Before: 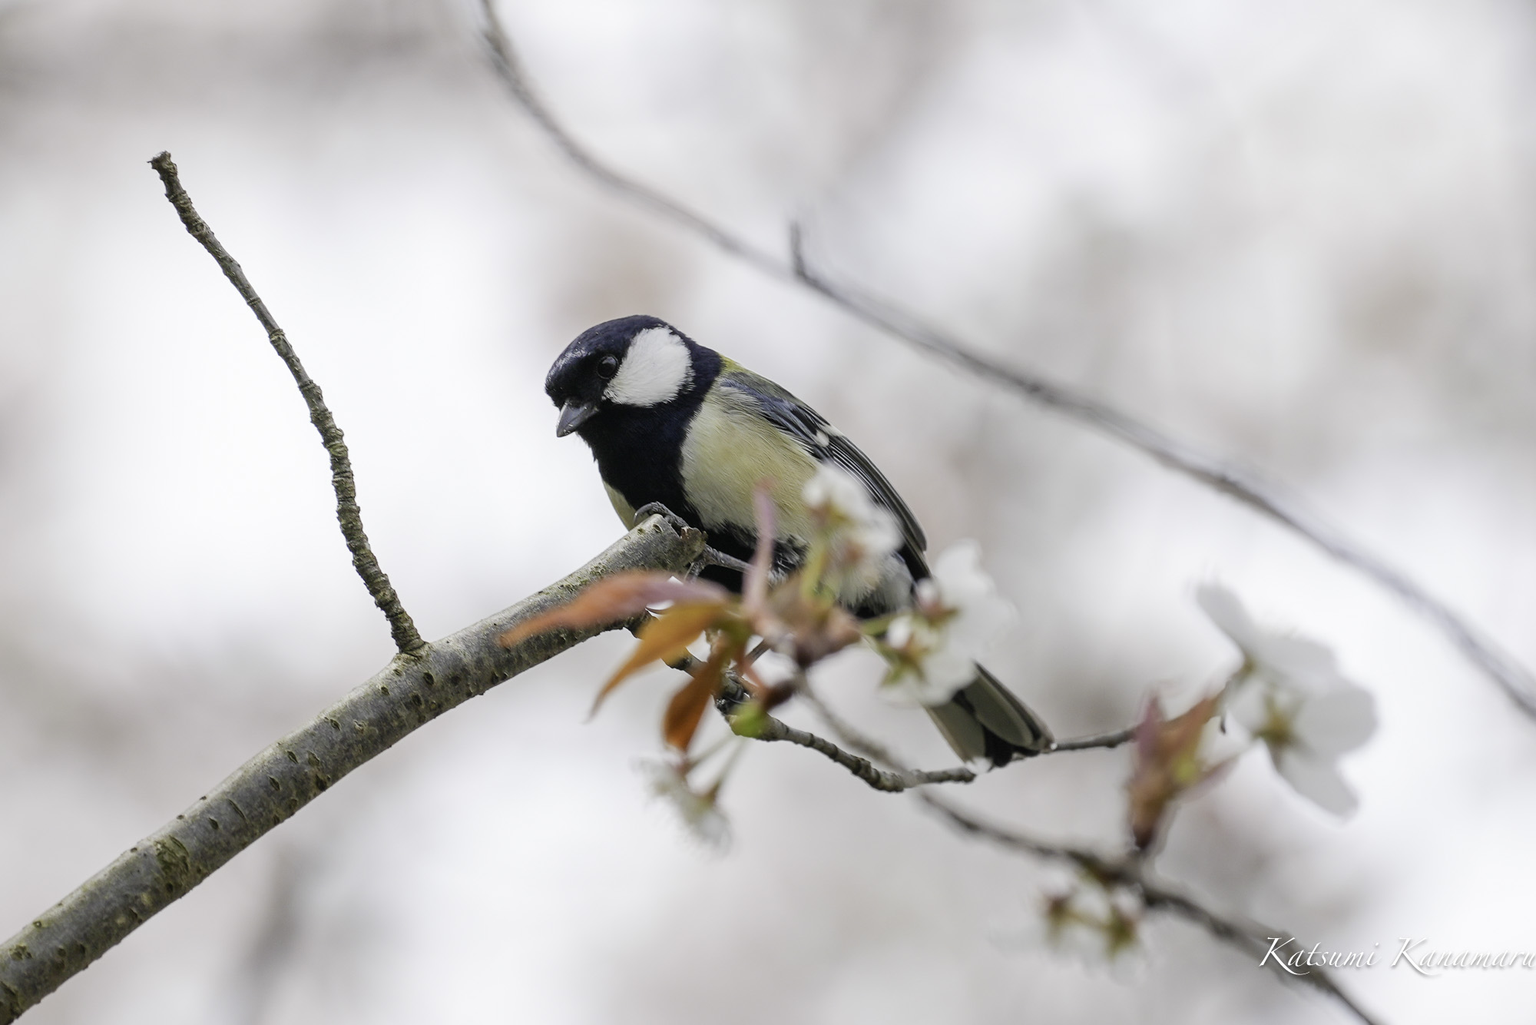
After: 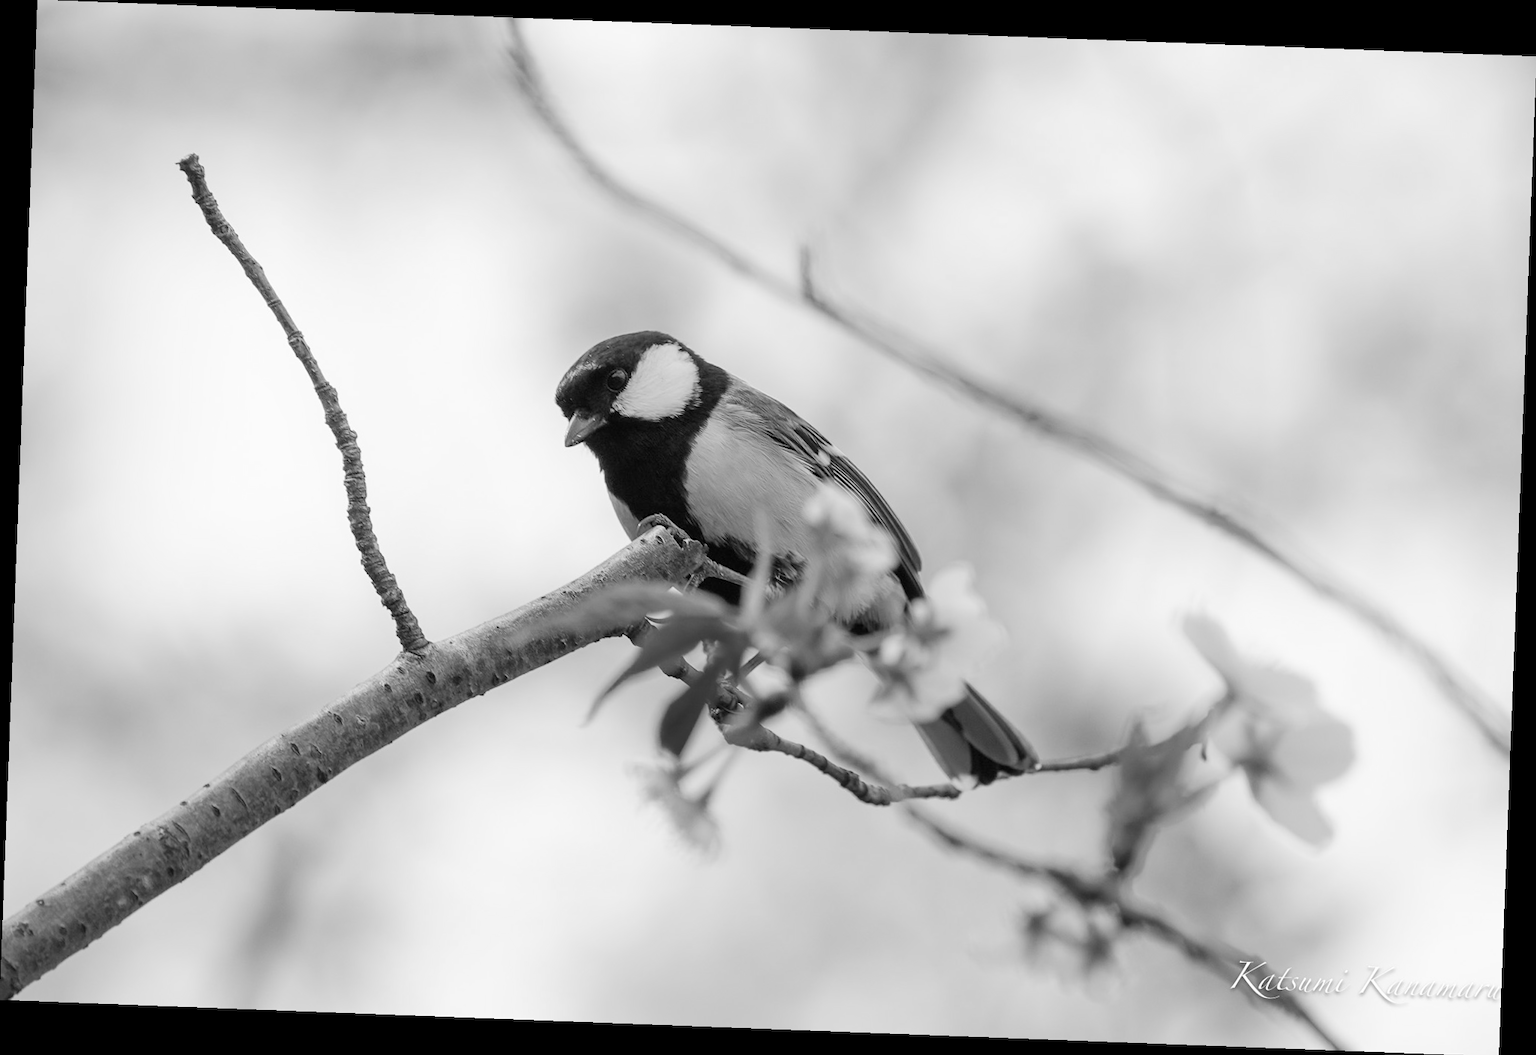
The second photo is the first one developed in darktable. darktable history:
rotate and perspective: rotation 2.17°, automatic cropping off
monochrome: a -11.7, b 1.62, size 0.5, highlights 0.38
color balance rgb: perceptual saturation grading › global saturation 20%, perceptual saturation grading › highlights -25%, perceptual saturation grading › shadows 50%
